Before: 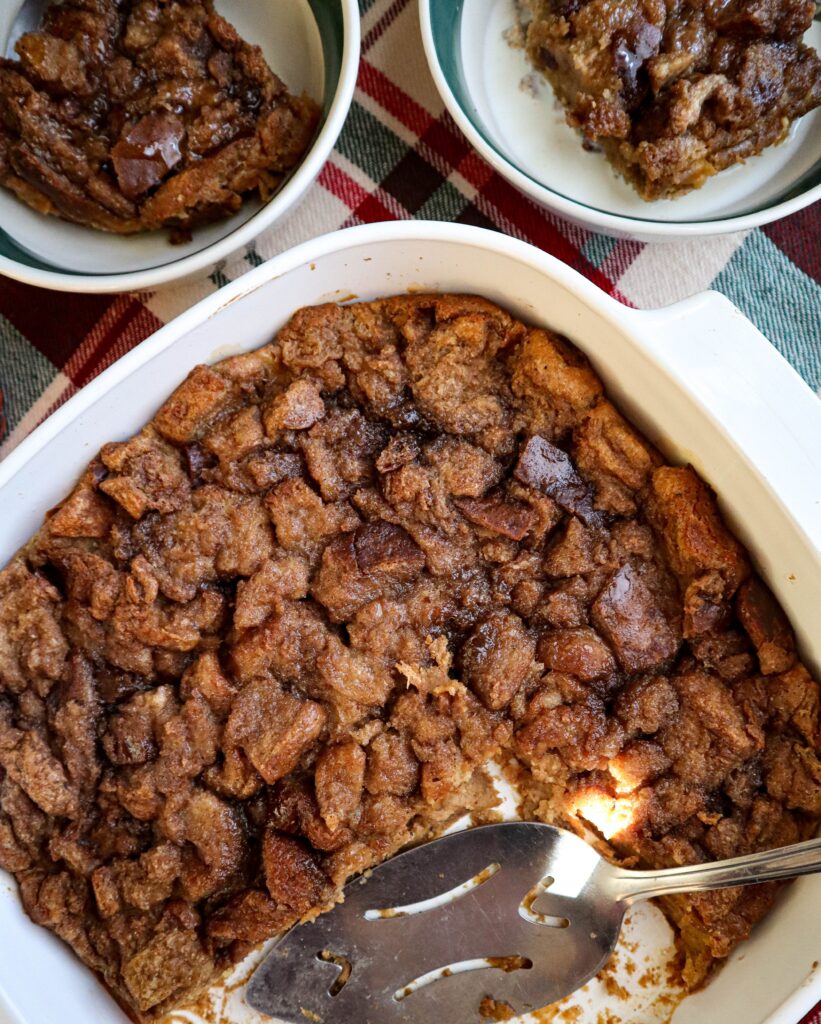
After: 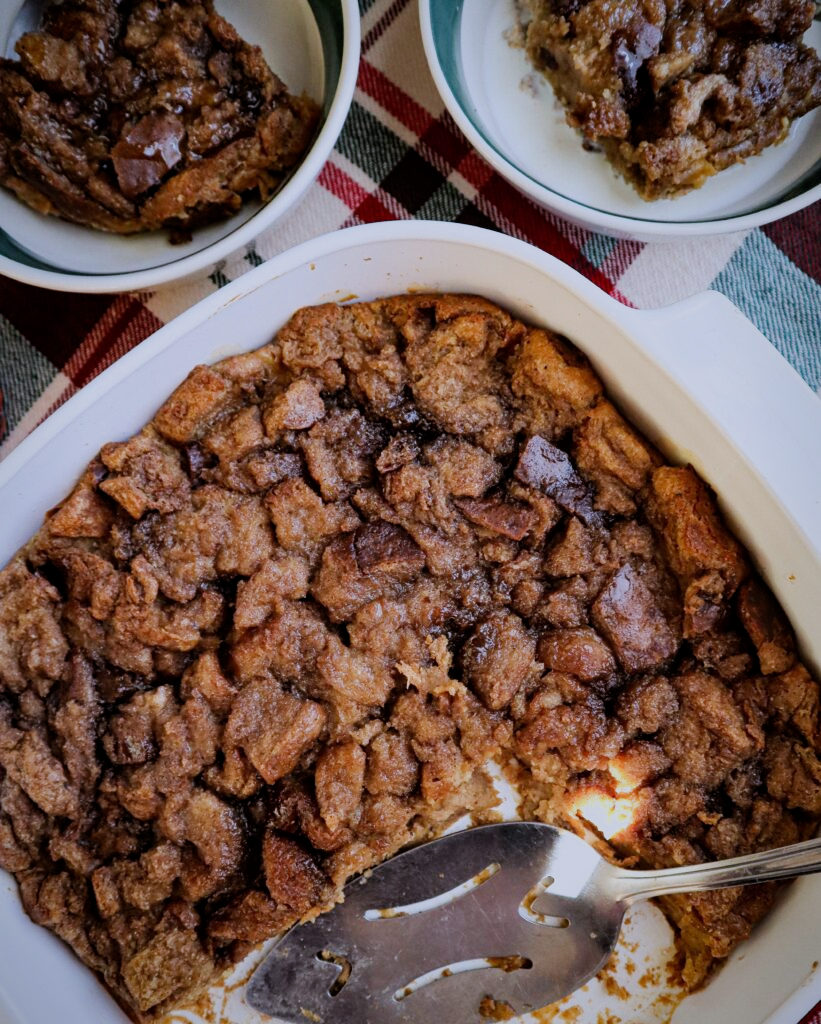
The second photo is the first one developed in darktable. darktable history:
white balance: red 0.967, blue 1.119, emerald 0.756
filmic rgb: black relative exposure -7.65 EV, white relative exposure 4.56 EV, hardness 3.61
vignetting: fall-off start 80.87%, fall-off radius 61.59%, brightness -0.384, saturation 0.007, center (0, 0.007), automatic ratio true, width/height ratio 1.418
